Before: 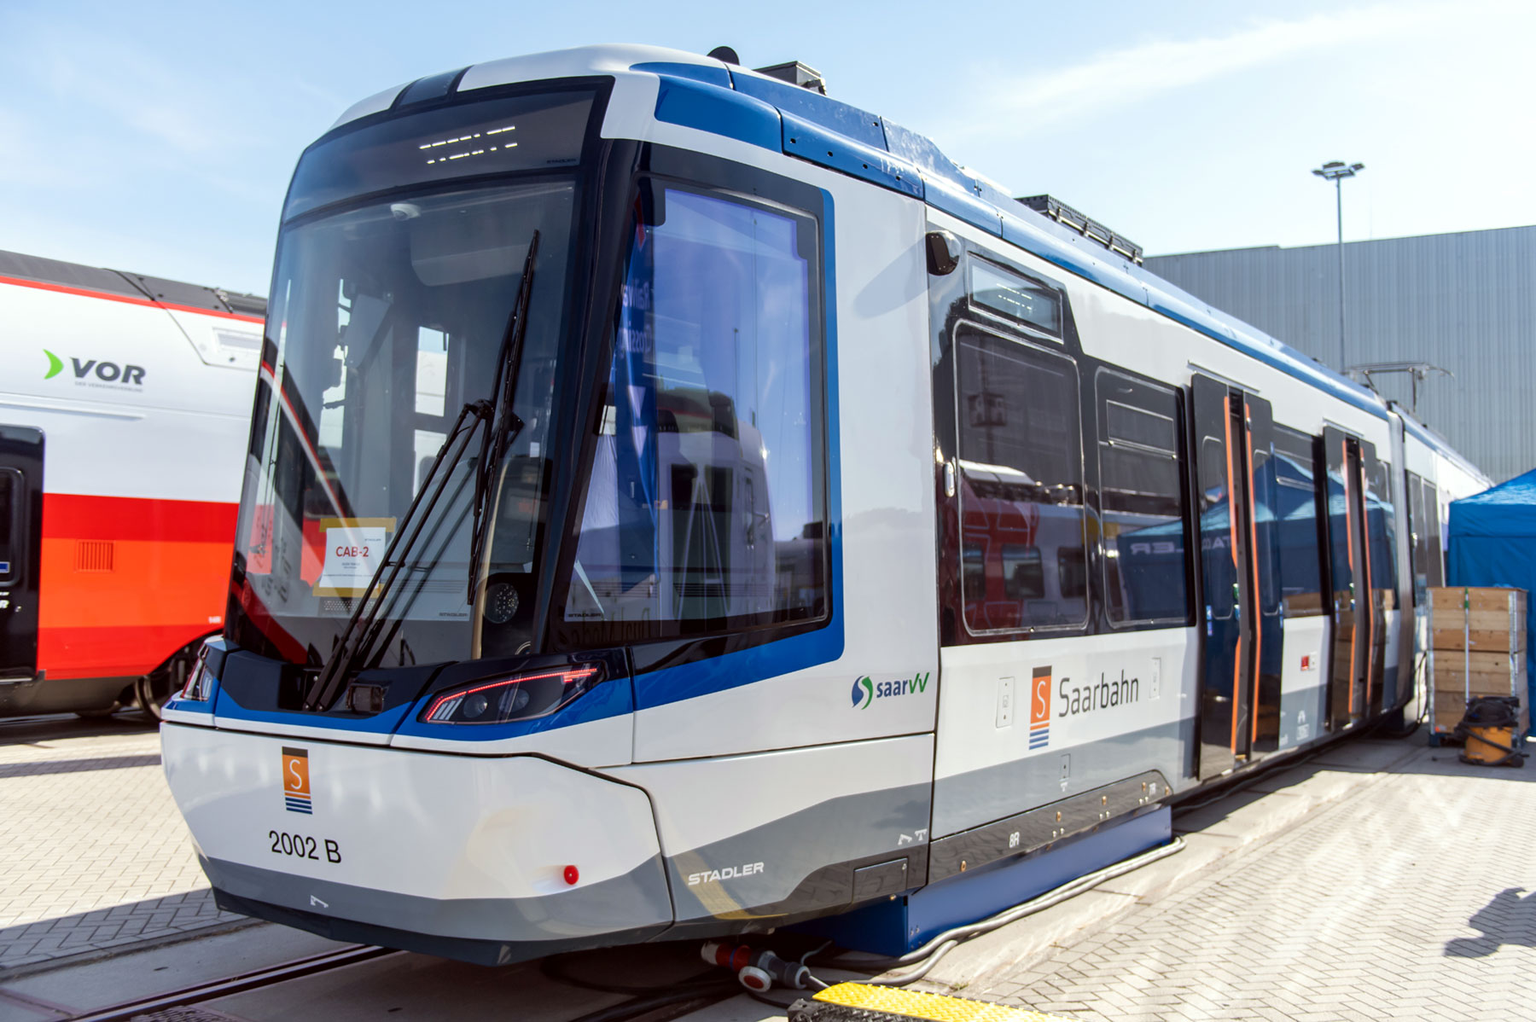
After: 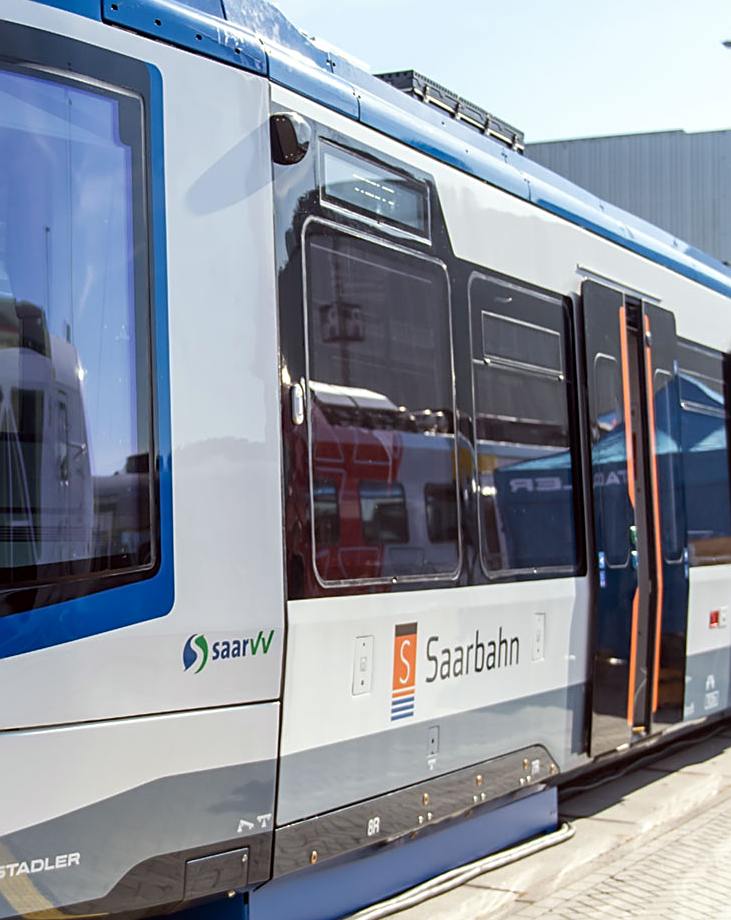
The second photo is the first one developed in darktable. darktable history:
sharpen: on, module defaults
crop: left 45.318%, top 13.244%, right 14.059%, bottom 9.902%
